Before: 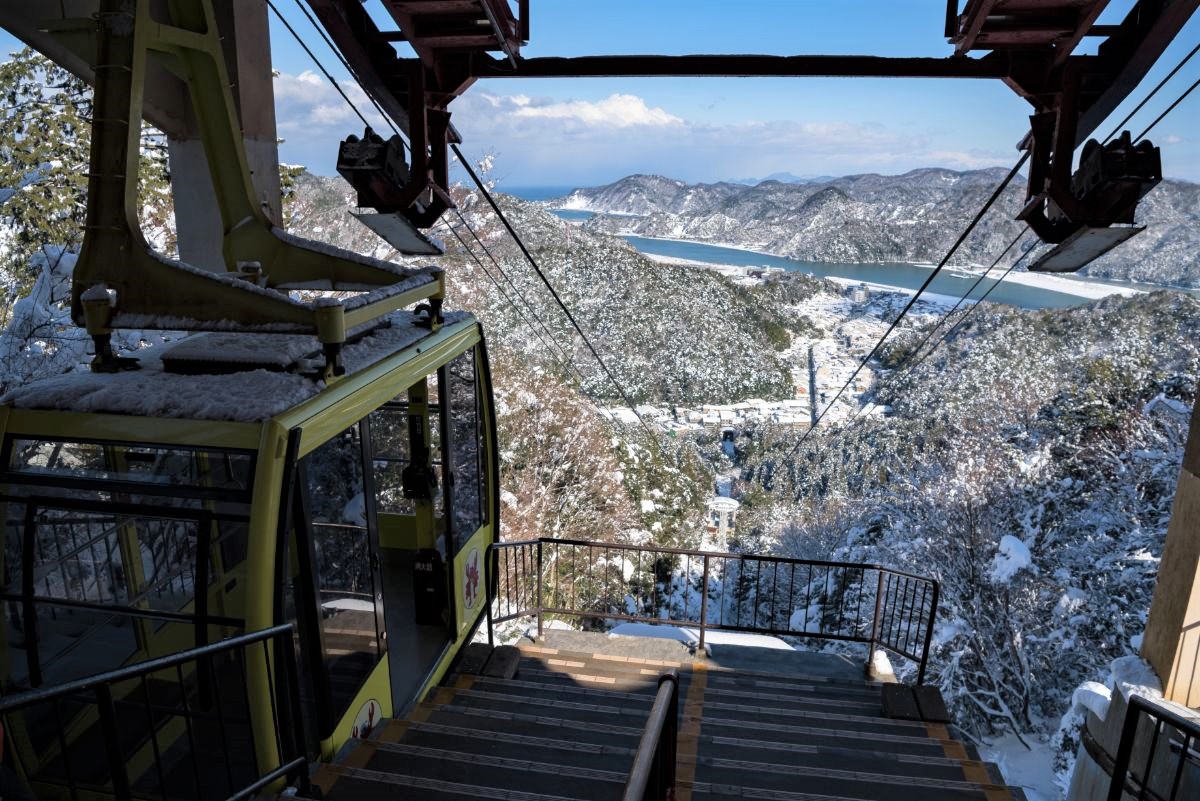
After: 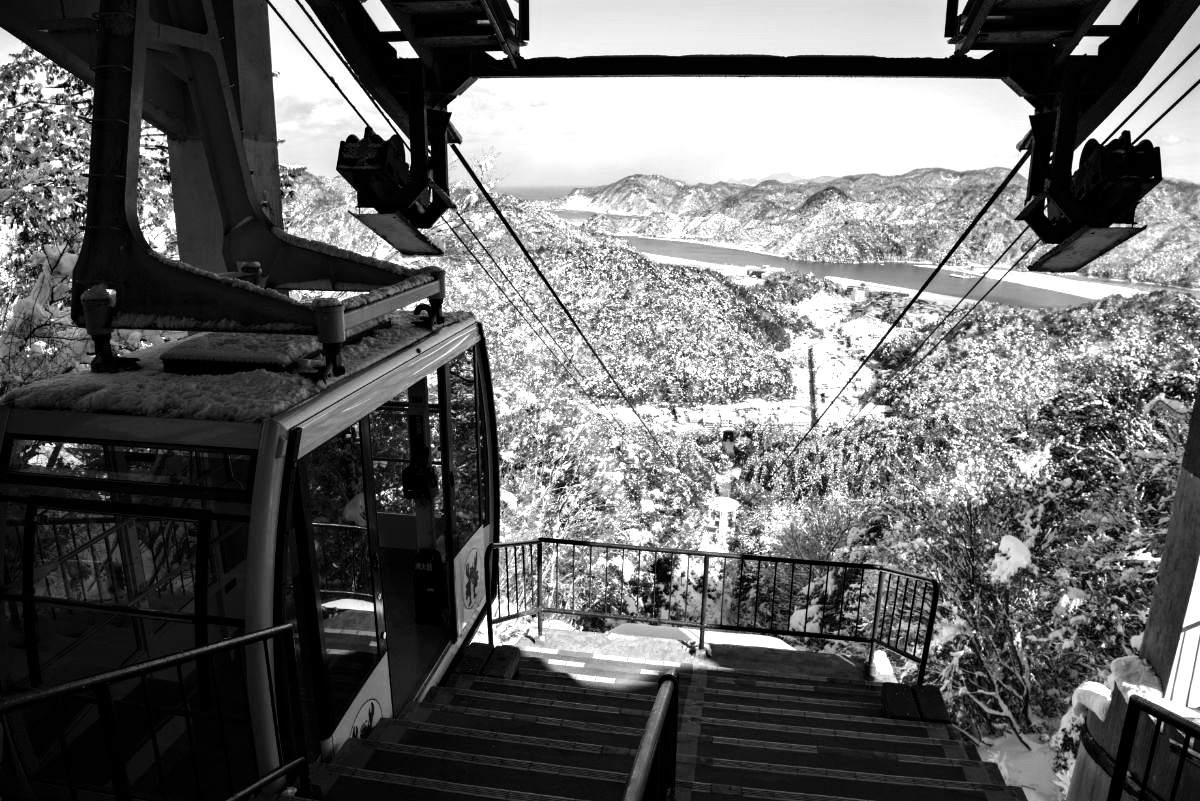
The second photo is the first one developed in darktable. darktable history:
levels: levels [0, 0.492, 0.984]
monochrome: on, module defaults
tone equalizer: -8 EV -1.08 EV, -7 EV -1.01 EV, -6 EV -0.867 EV, -5 EV -0.578 EV, -3 EV 0.578 EV, -2 EV 0.867 EV, -1 EV 1.01 EV, +0 EV 1.08 EV, edges refinement/feathering 500, mask exposure compensation -1.57 EV, preserve details no
